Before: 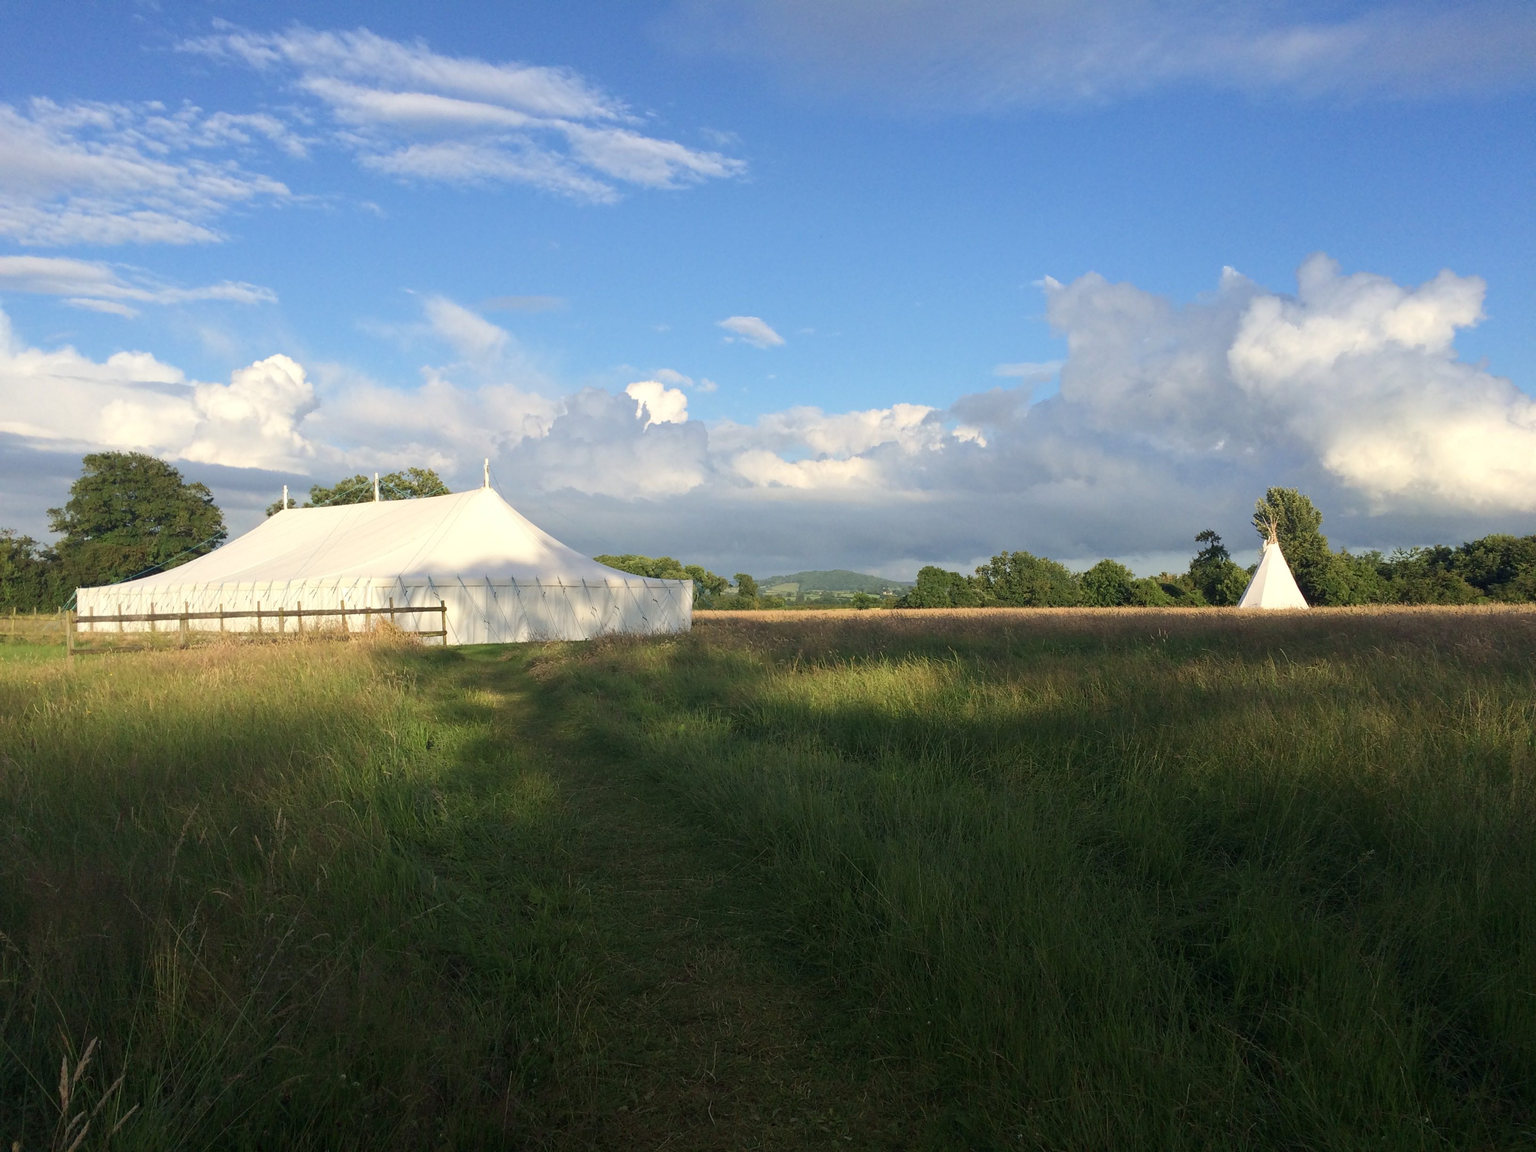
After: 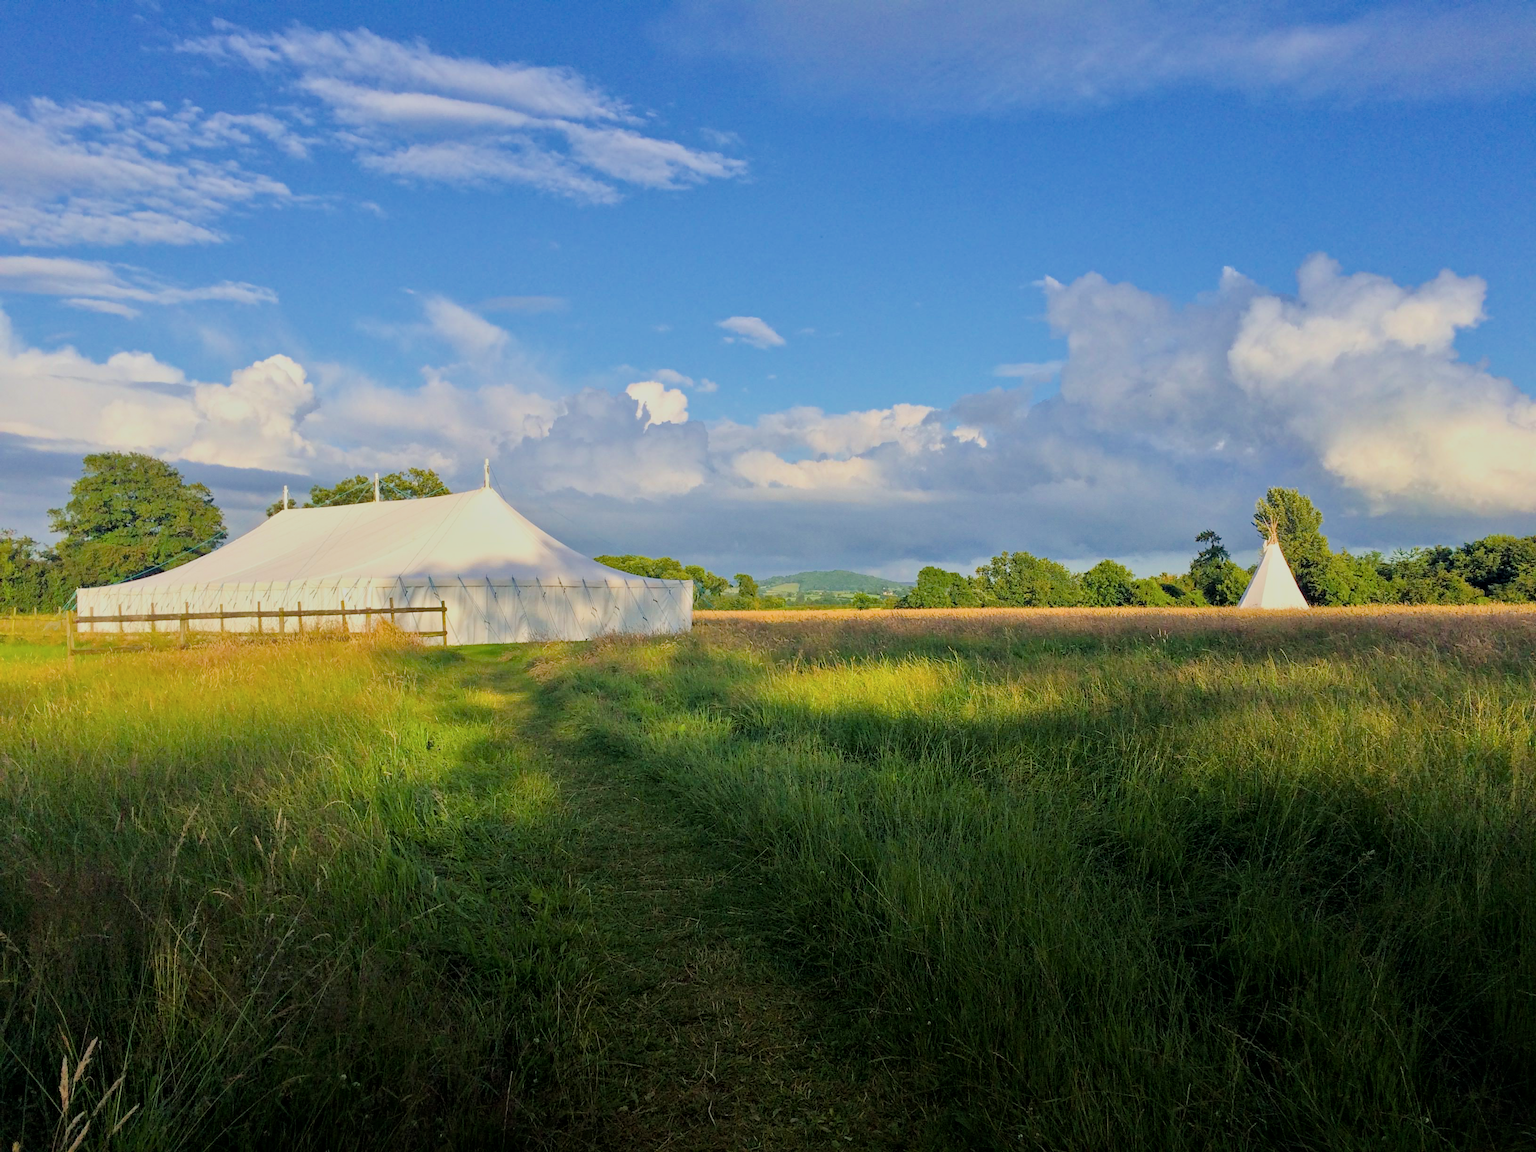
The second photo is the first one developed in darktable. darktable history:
local contrast: mode bilateral grid, contrast 20, coarseness 50, detail 120%, midtone range 0.2
contrast brightness saturation: saturation -0.05
filmic rgb: black relative exposure -7.32 EV, white relative exposure 5.09 EV, hardness 3.2
tone equalizer: -7 EV 0.15 EV, -6 EV 0.6 EV, -5 EV 1.15 EV, -4 EV 1.33 EV, -3 EV 1.15 EV, -2 EV 0.6 EV, -1 EV 0.15 EV, mask exposure compensation -0.5 EV
velvia: strength 15% | blend: blend mode lighten, opacity 100%; mask: uniform (no mask)
color balance rgb: perceptual saturation grading › global saturation 40%, global vibrance 15%
haze removal: compatibility mode true, adaptive false
